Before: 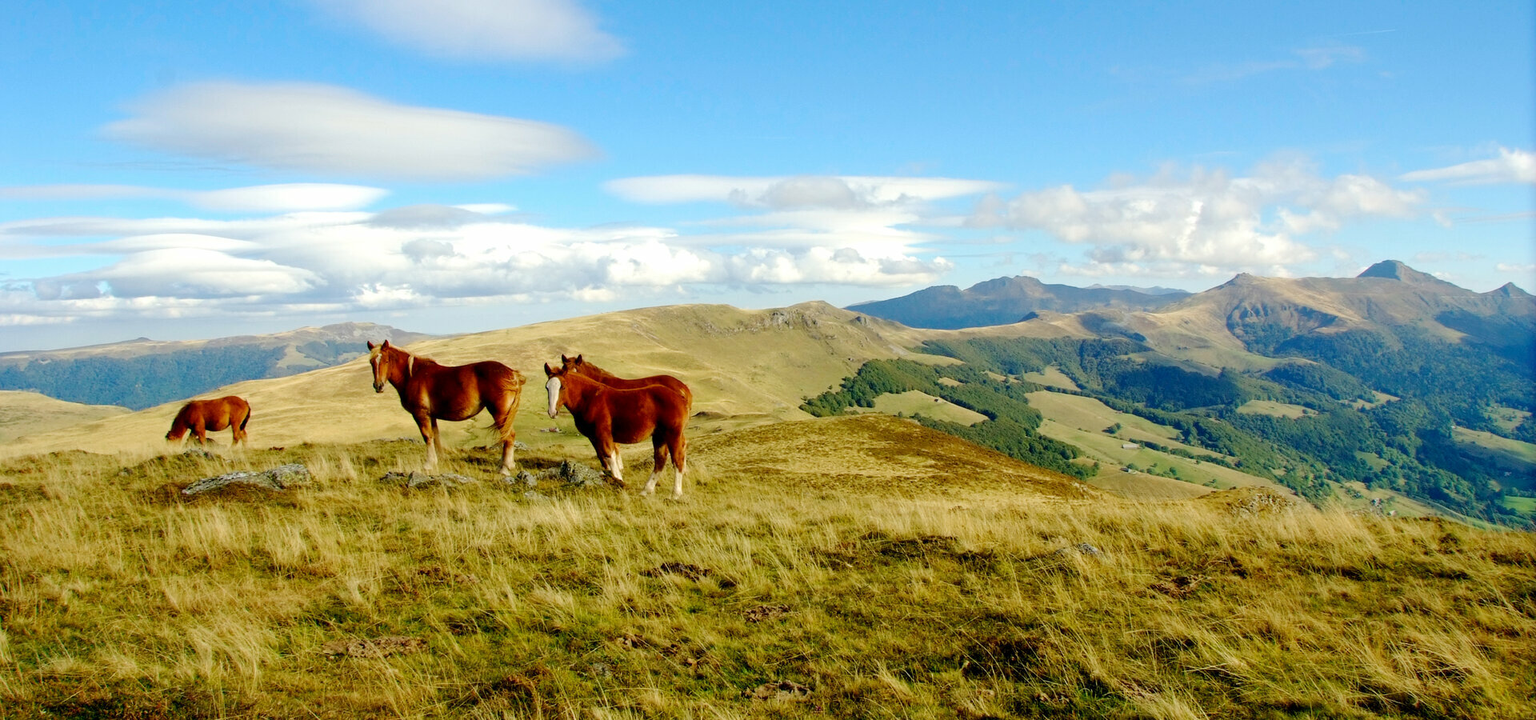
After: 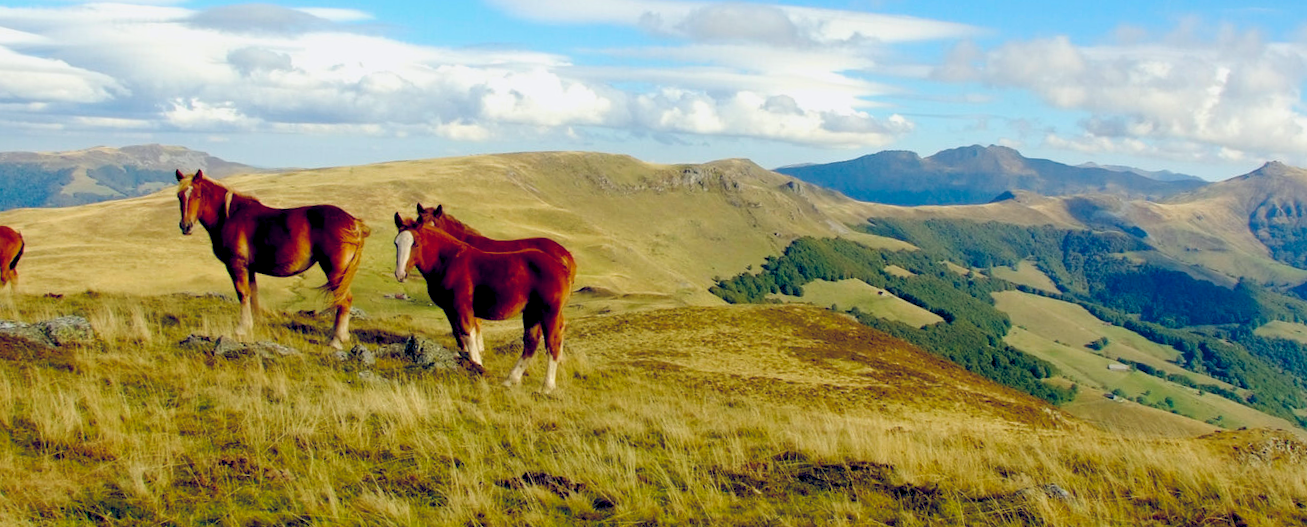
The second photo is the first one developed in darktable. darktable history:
crop and rotate: angle -4.02°, left 9.787%, top 20.97%, right 12.093%, bottom 11.829%
exposure: exposure -0.154 EV, compensate exposure bias true, compensate highlight preservation false
color balance rgb: global offset › luminance -0.271%, global offset › chroma 0.309%, global offset › hue 260.11°, perceptual saturation grading › global saturation 19.863%, global vibrance 9.218%
